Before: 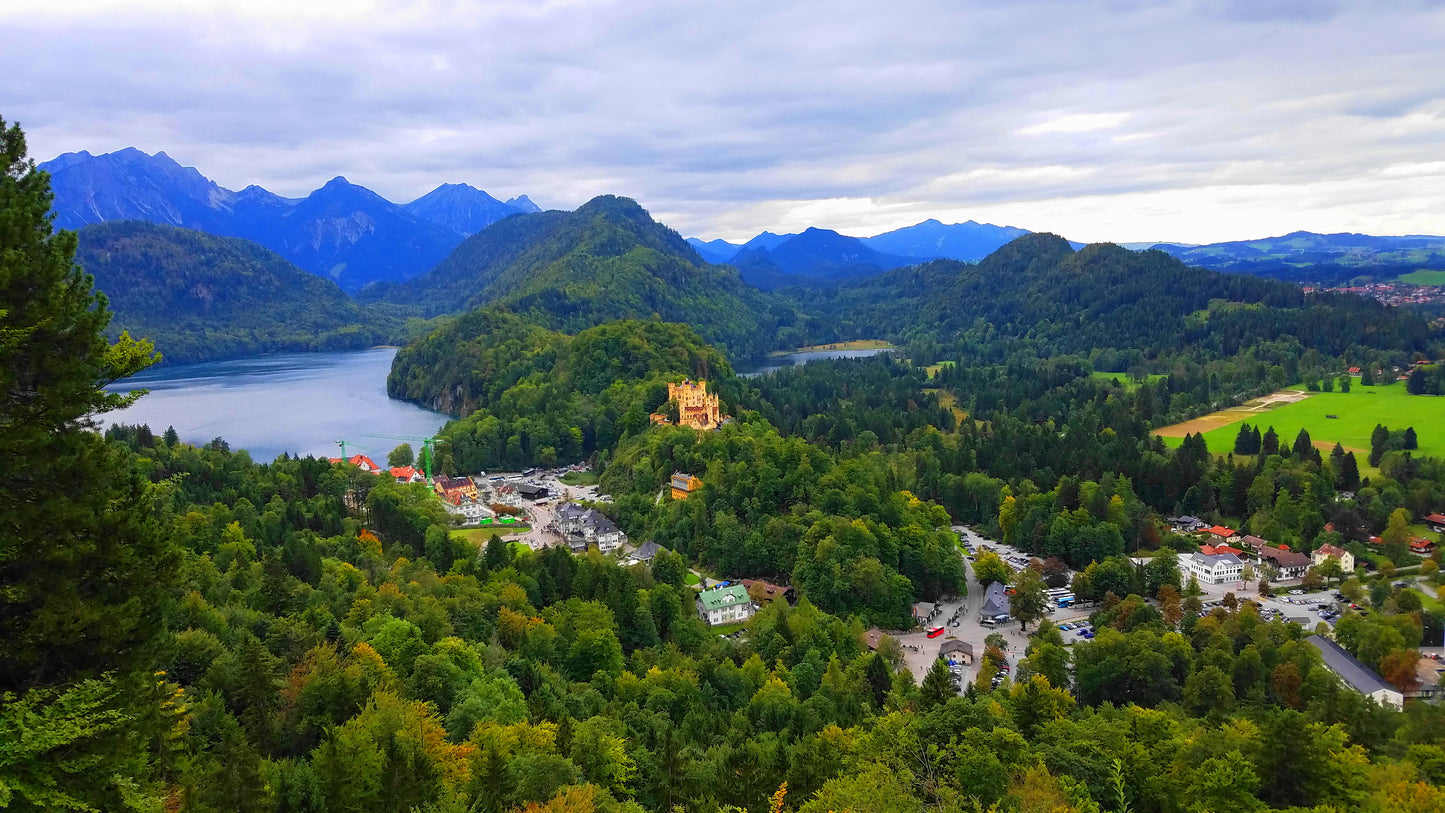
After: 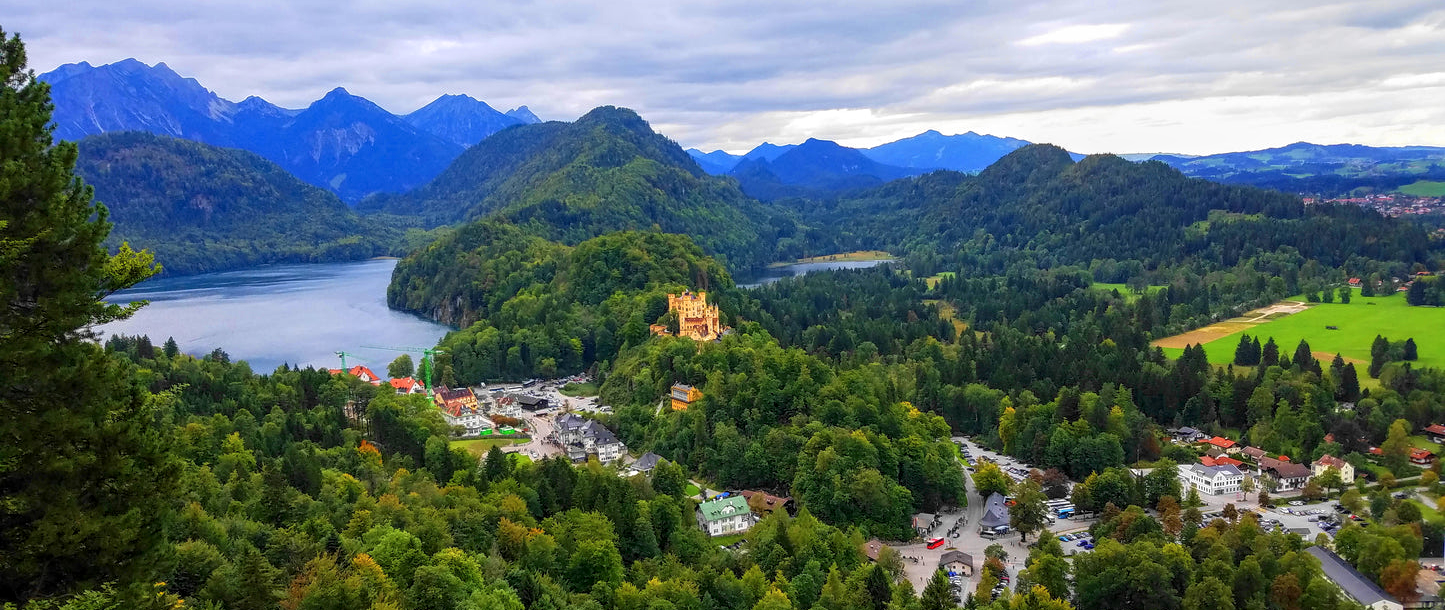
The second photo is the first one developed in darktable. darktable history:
crop: top 11.007%, bottom 13.961%
local contrast: on, module defaults
